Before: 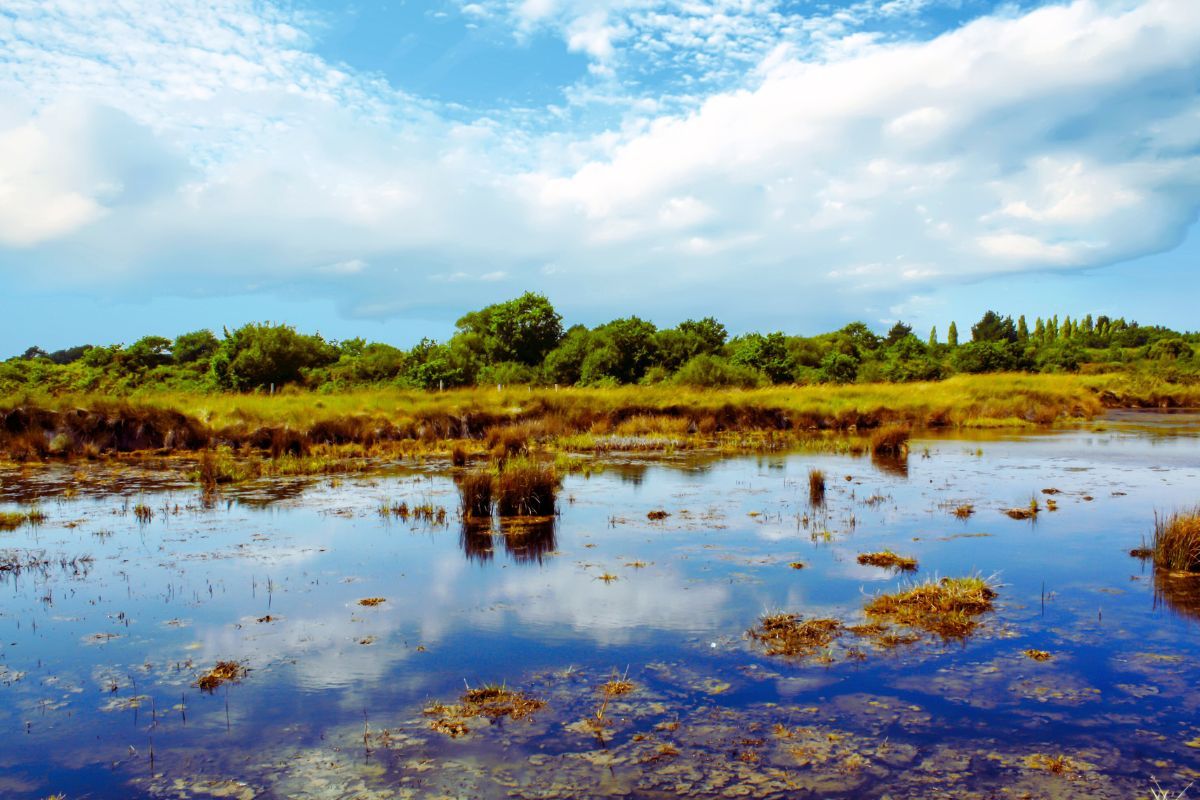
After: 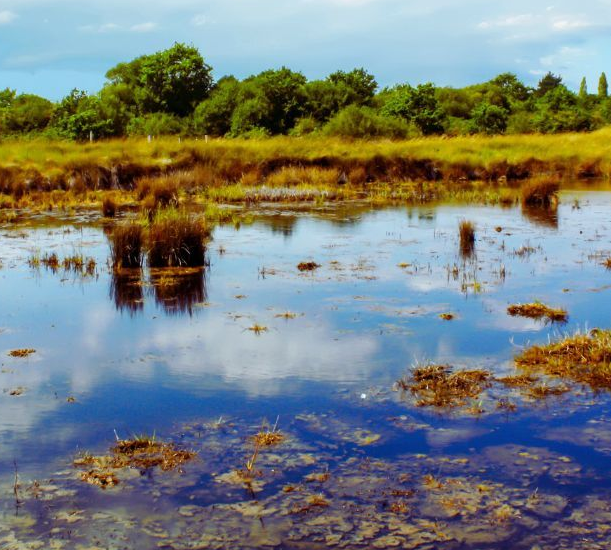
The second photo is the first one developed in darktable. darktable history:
crop and rotate: left 29.237%, top 31.152%, right 19.807%
white balance: red 1, blue 1
